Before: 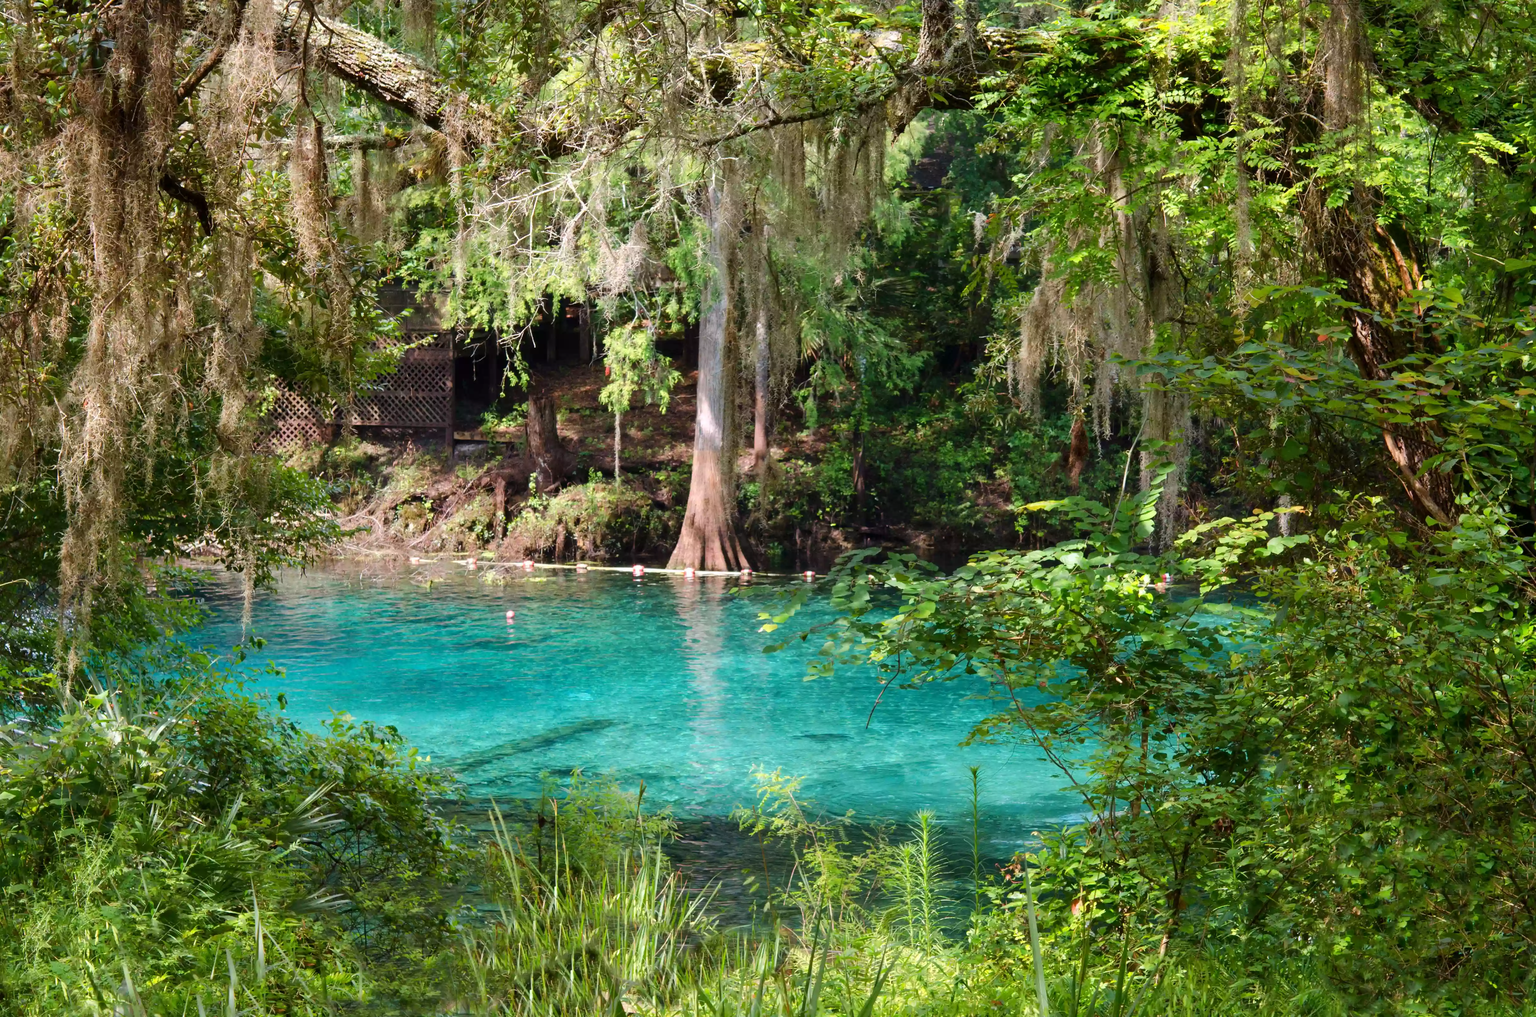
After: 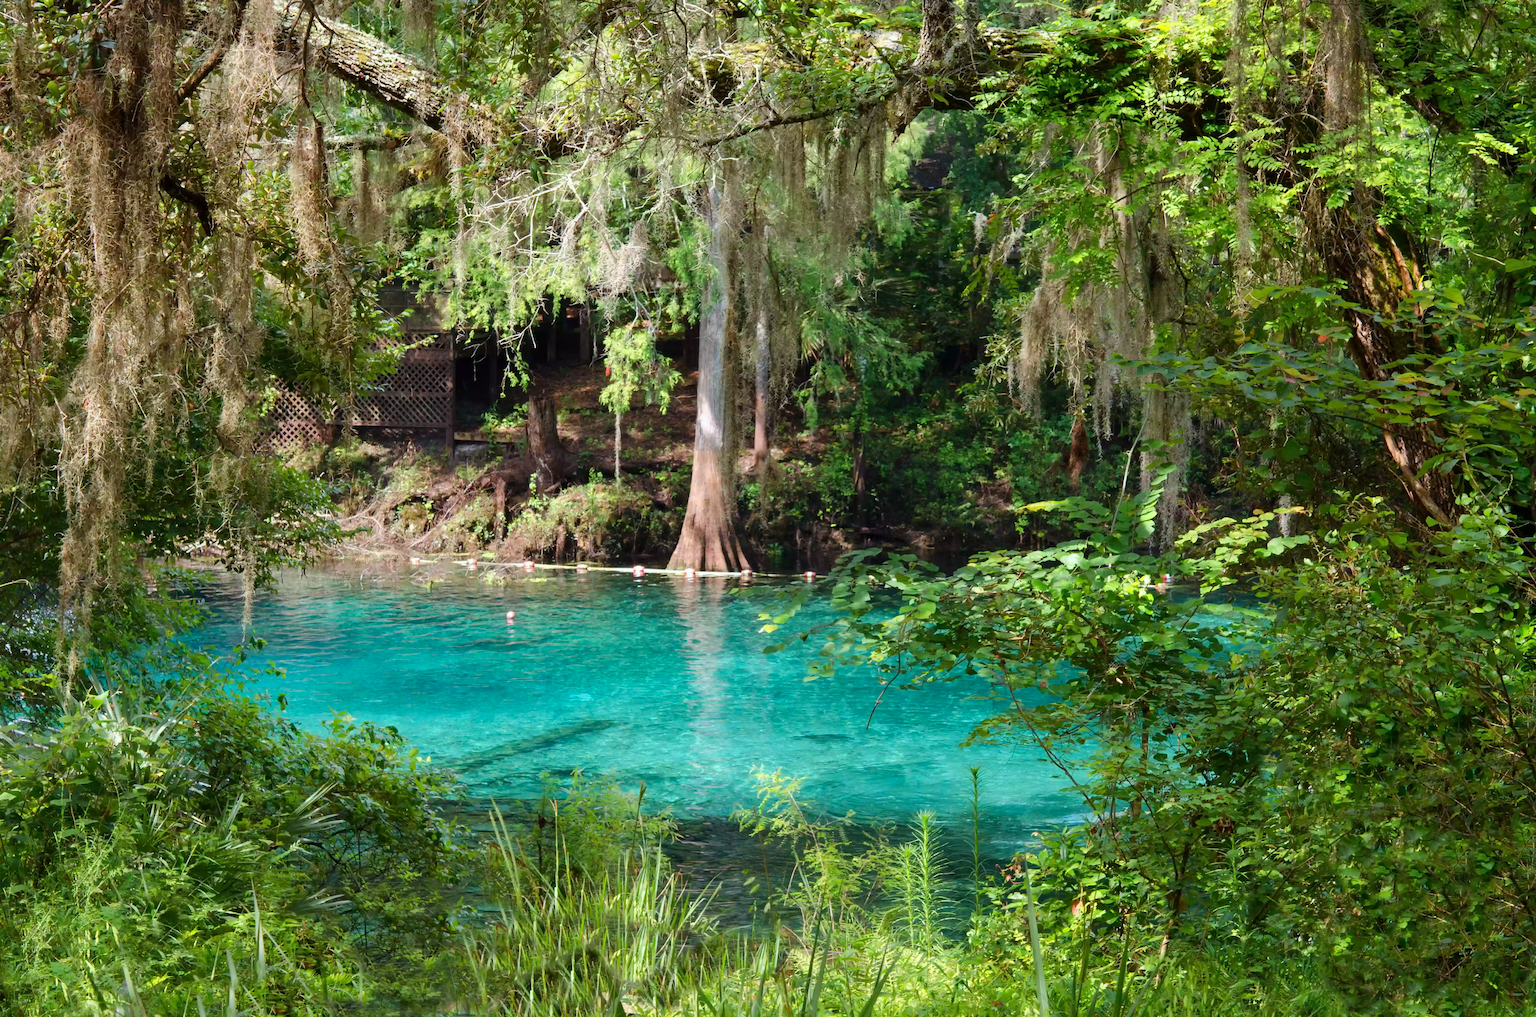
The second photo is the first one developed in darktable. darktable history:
color calibration: illuminant Planckian (black body), x 0.349, y 0.353, temperature 4813.15 K
